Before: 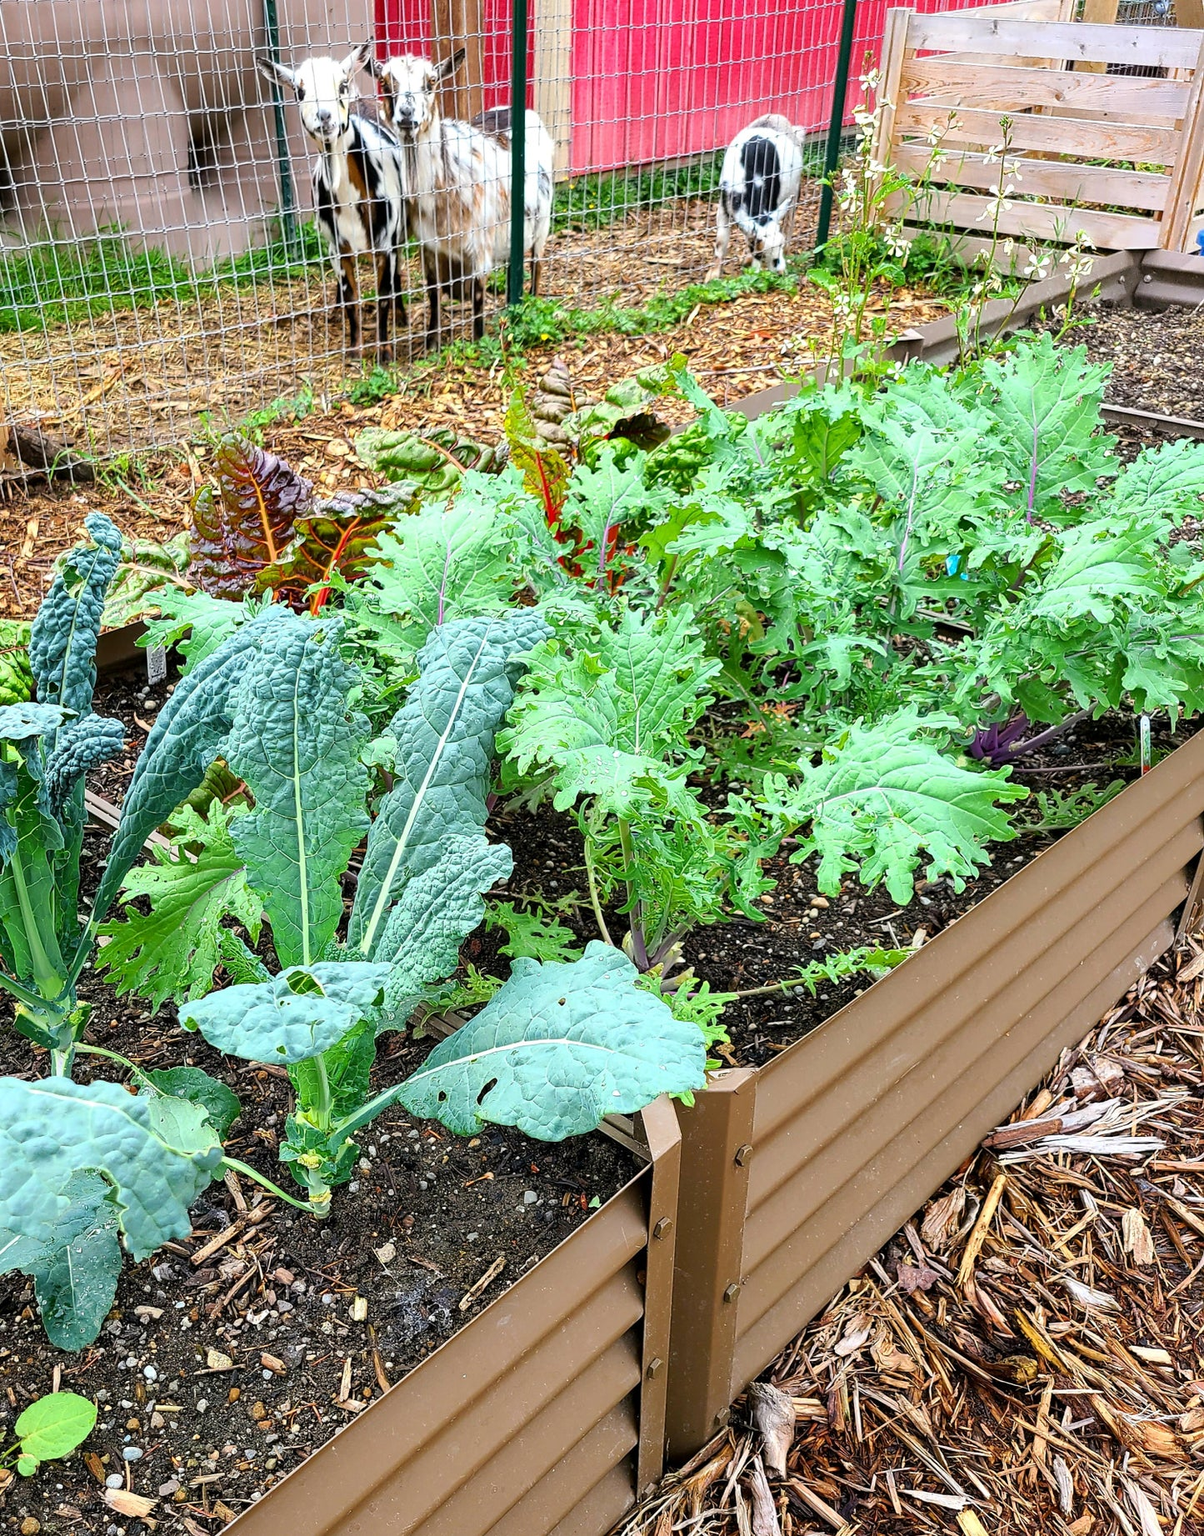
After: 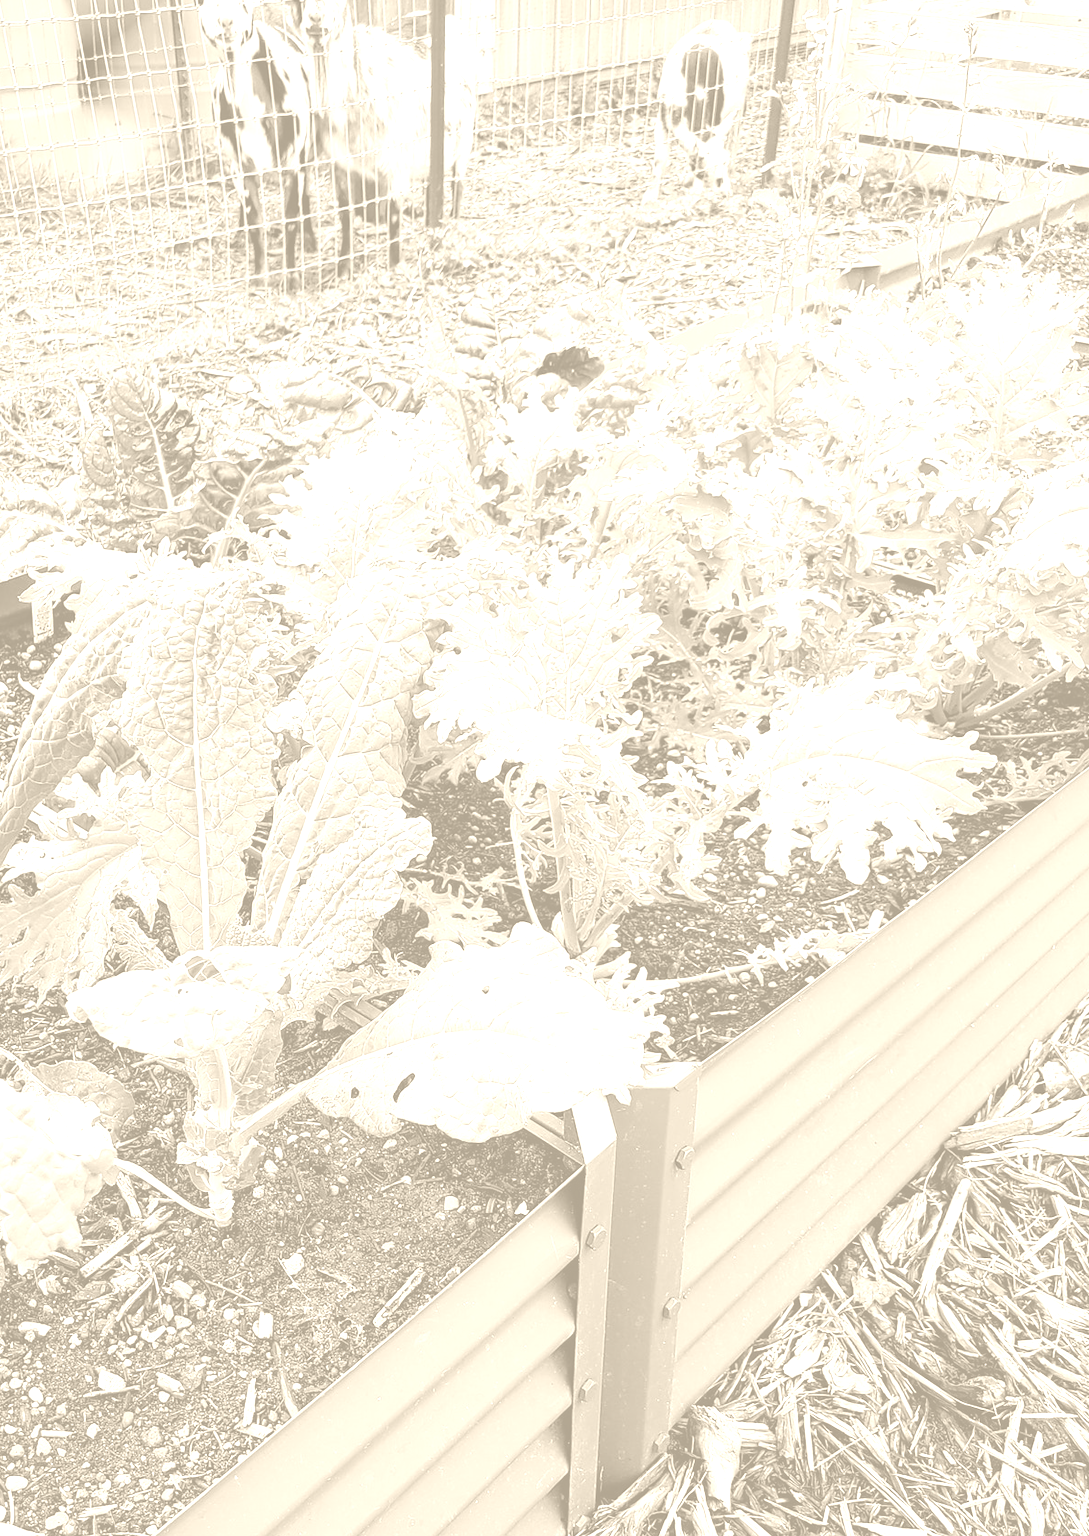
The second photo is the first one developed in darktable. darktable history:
crop: left 9.807%, top 6.259%, right 7.334%, bottom 2.177%
colorize: hue 36°, saturation 71%, lightness 80.79%
